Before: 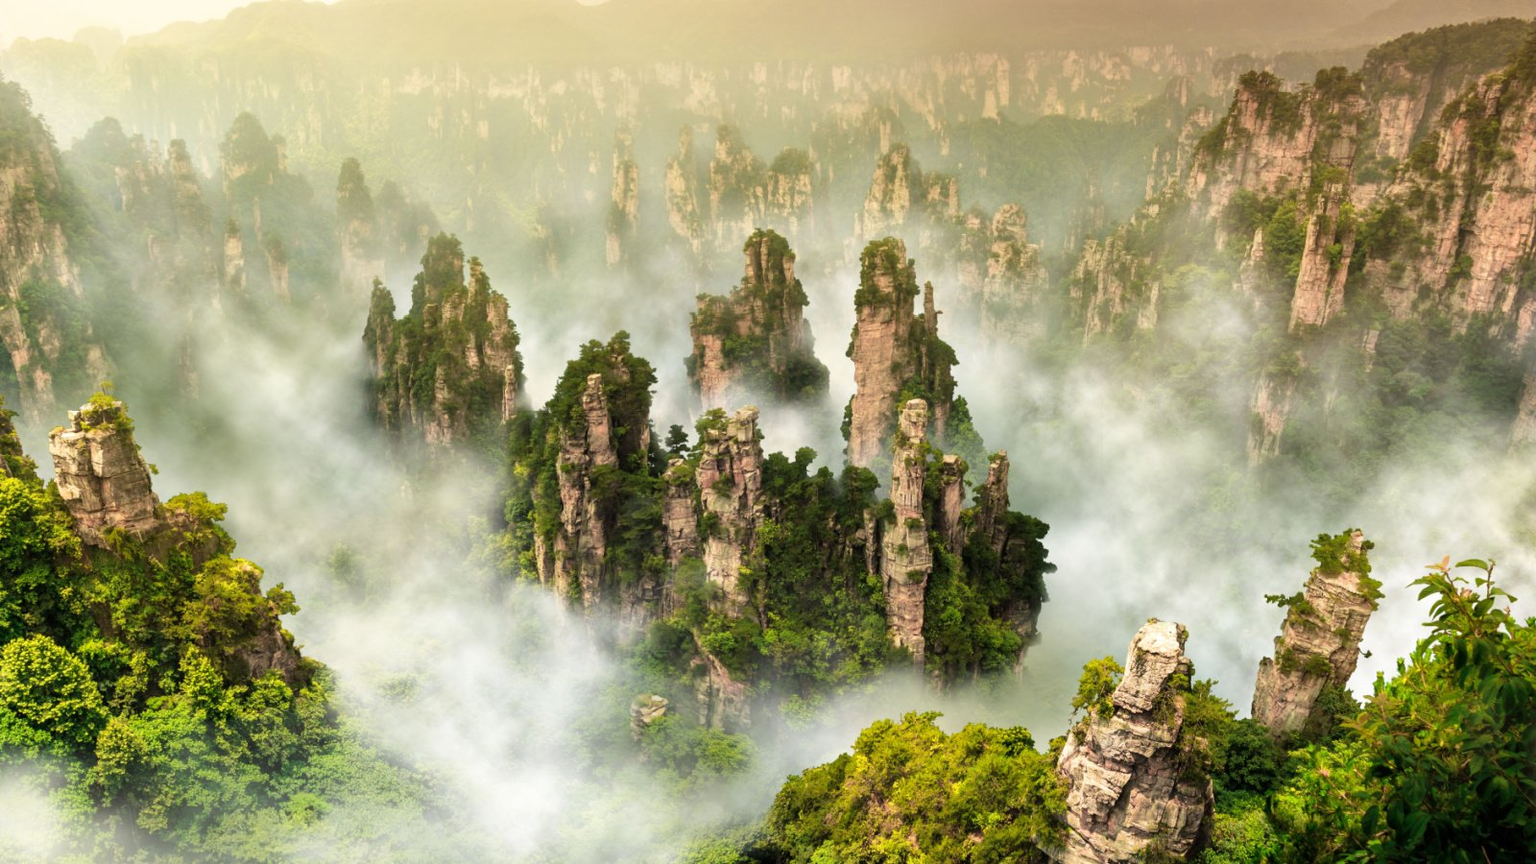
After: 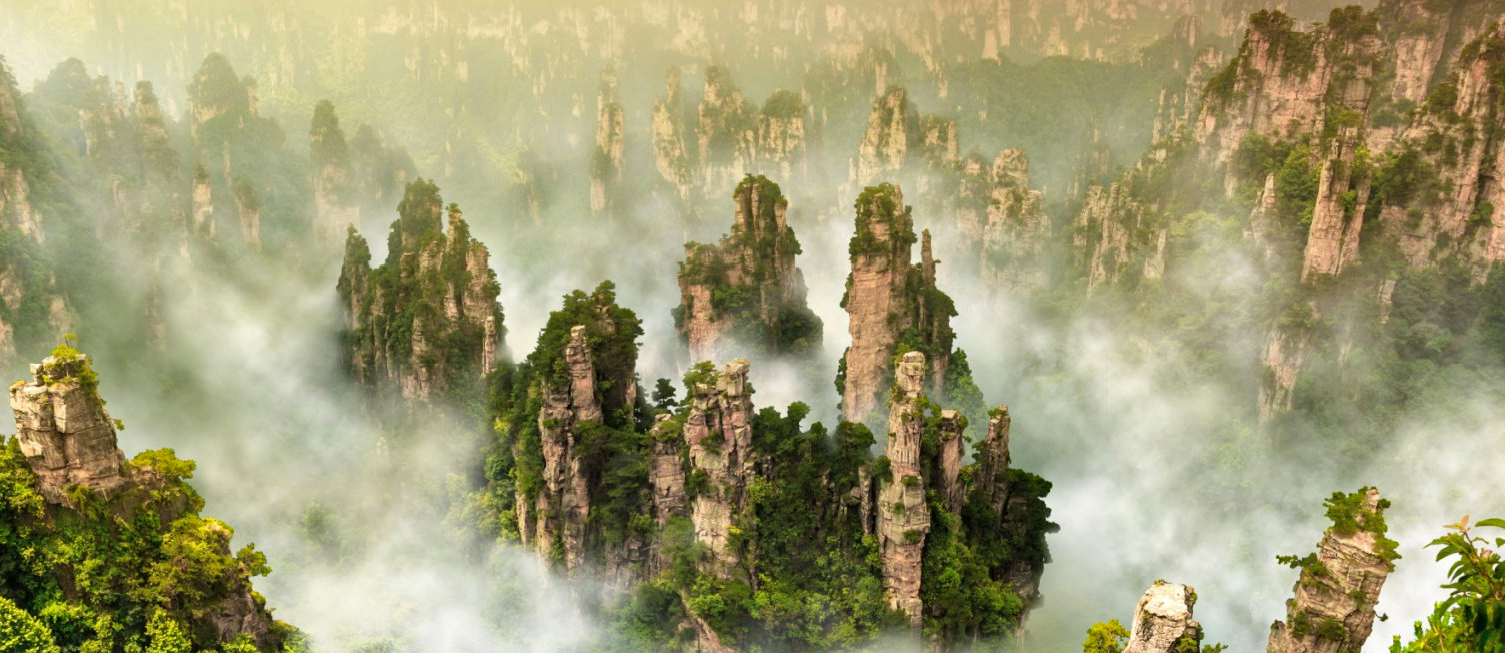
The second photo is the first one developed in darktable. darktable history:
crop: left 2.572%, top 7.176%, right 3.31%, bottom 20.201%
haze removal: compatibility mode true, adaptive false
